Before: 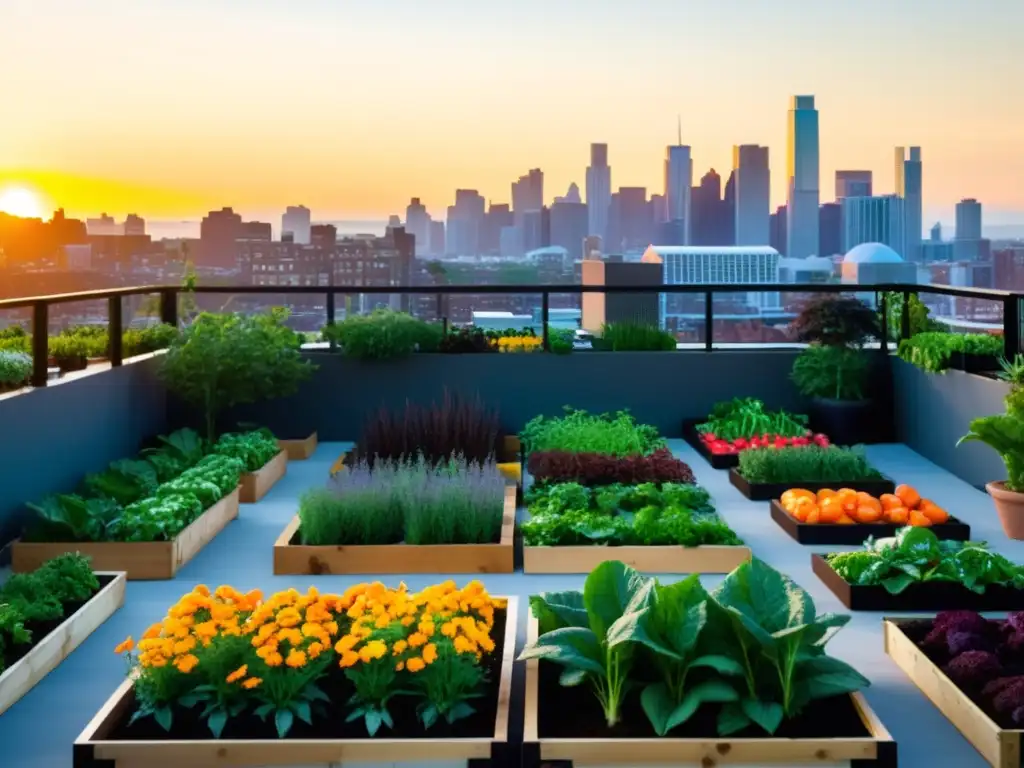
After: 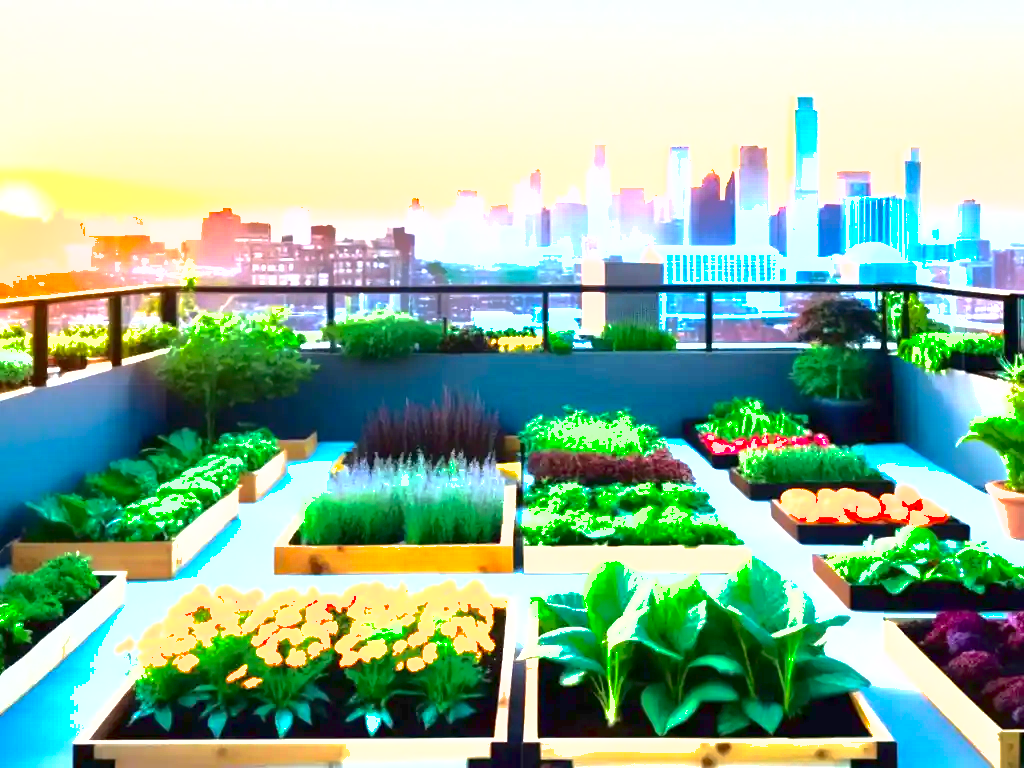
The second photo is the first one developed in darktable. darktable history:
shadows and highlights: shadows 40.1, highlights -59.79
contrast brightness saturation: contrast 0.2, brightness -0.1, saturation 0.098
exposure: black level correction 0, exposure 2.429 EV, compensate exposure bias true, compensate highlight preservation false
